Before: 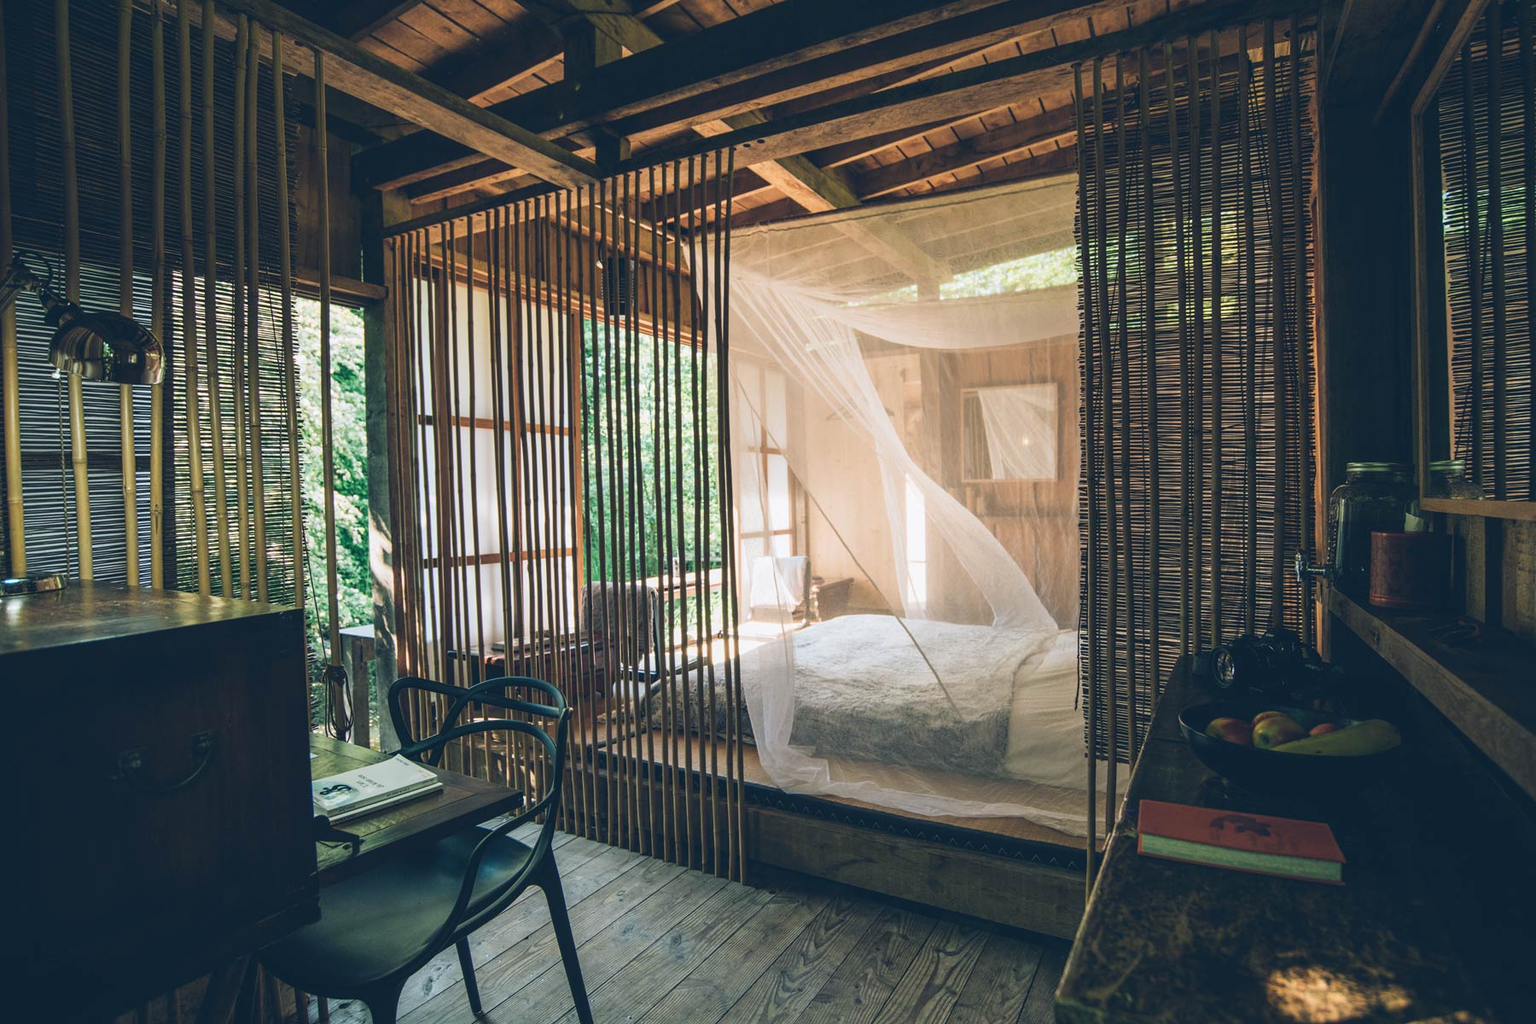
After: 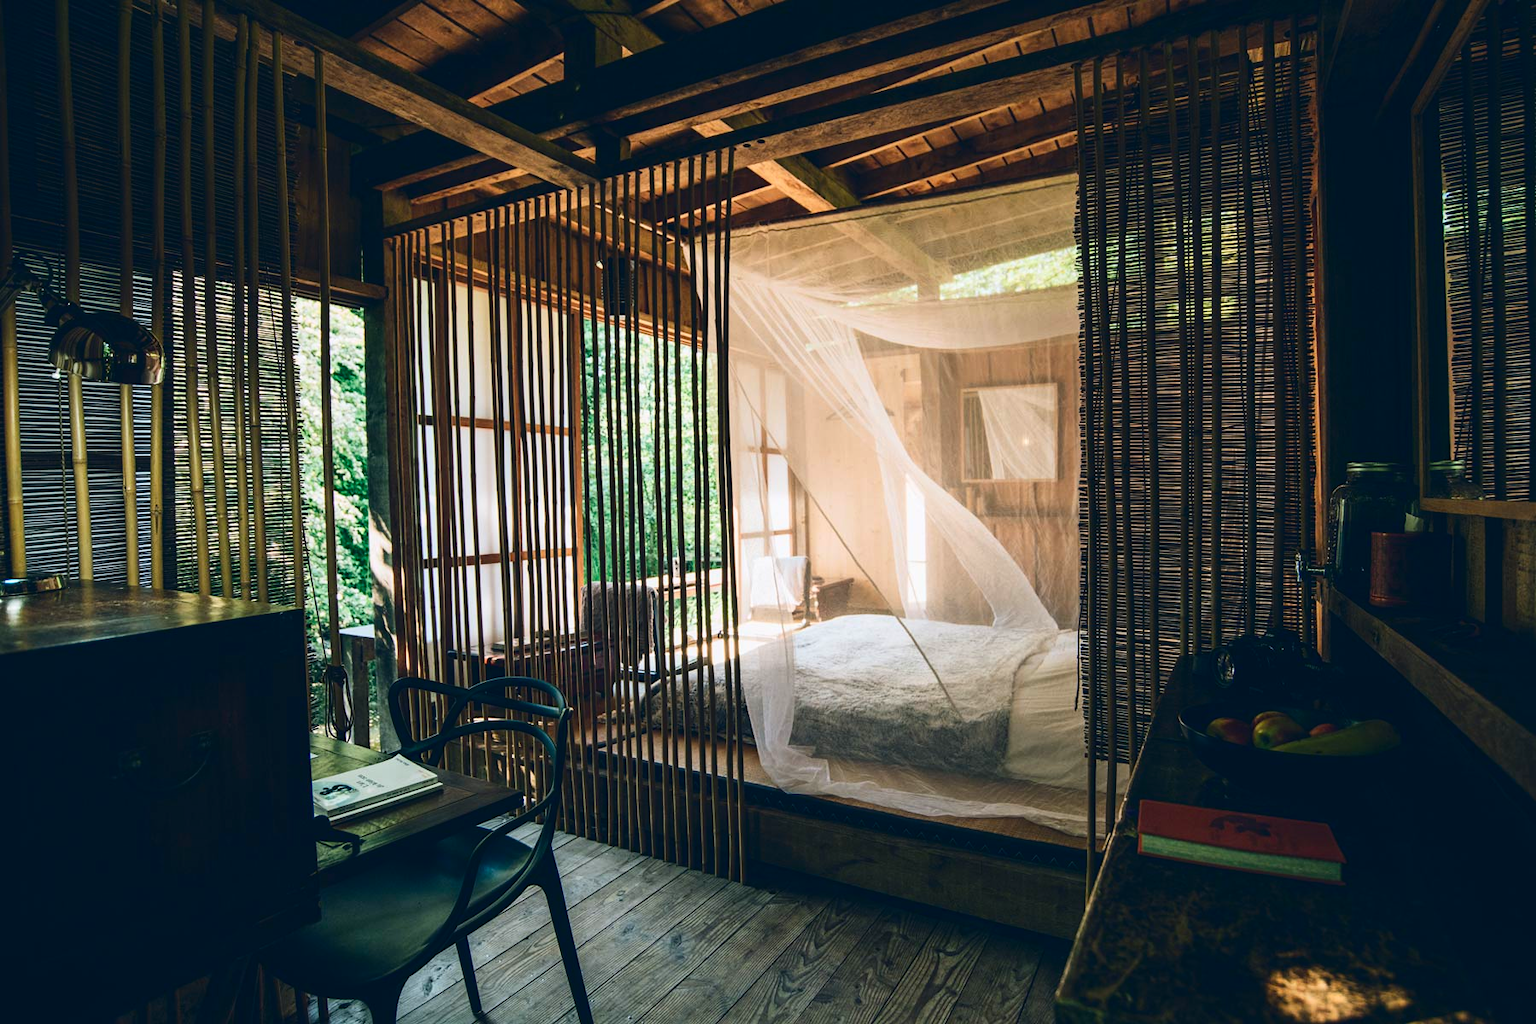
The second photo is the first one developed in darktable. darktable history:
contrast brightness saturation: contrast 0.189, brightness -0.108, saturation 0.212
